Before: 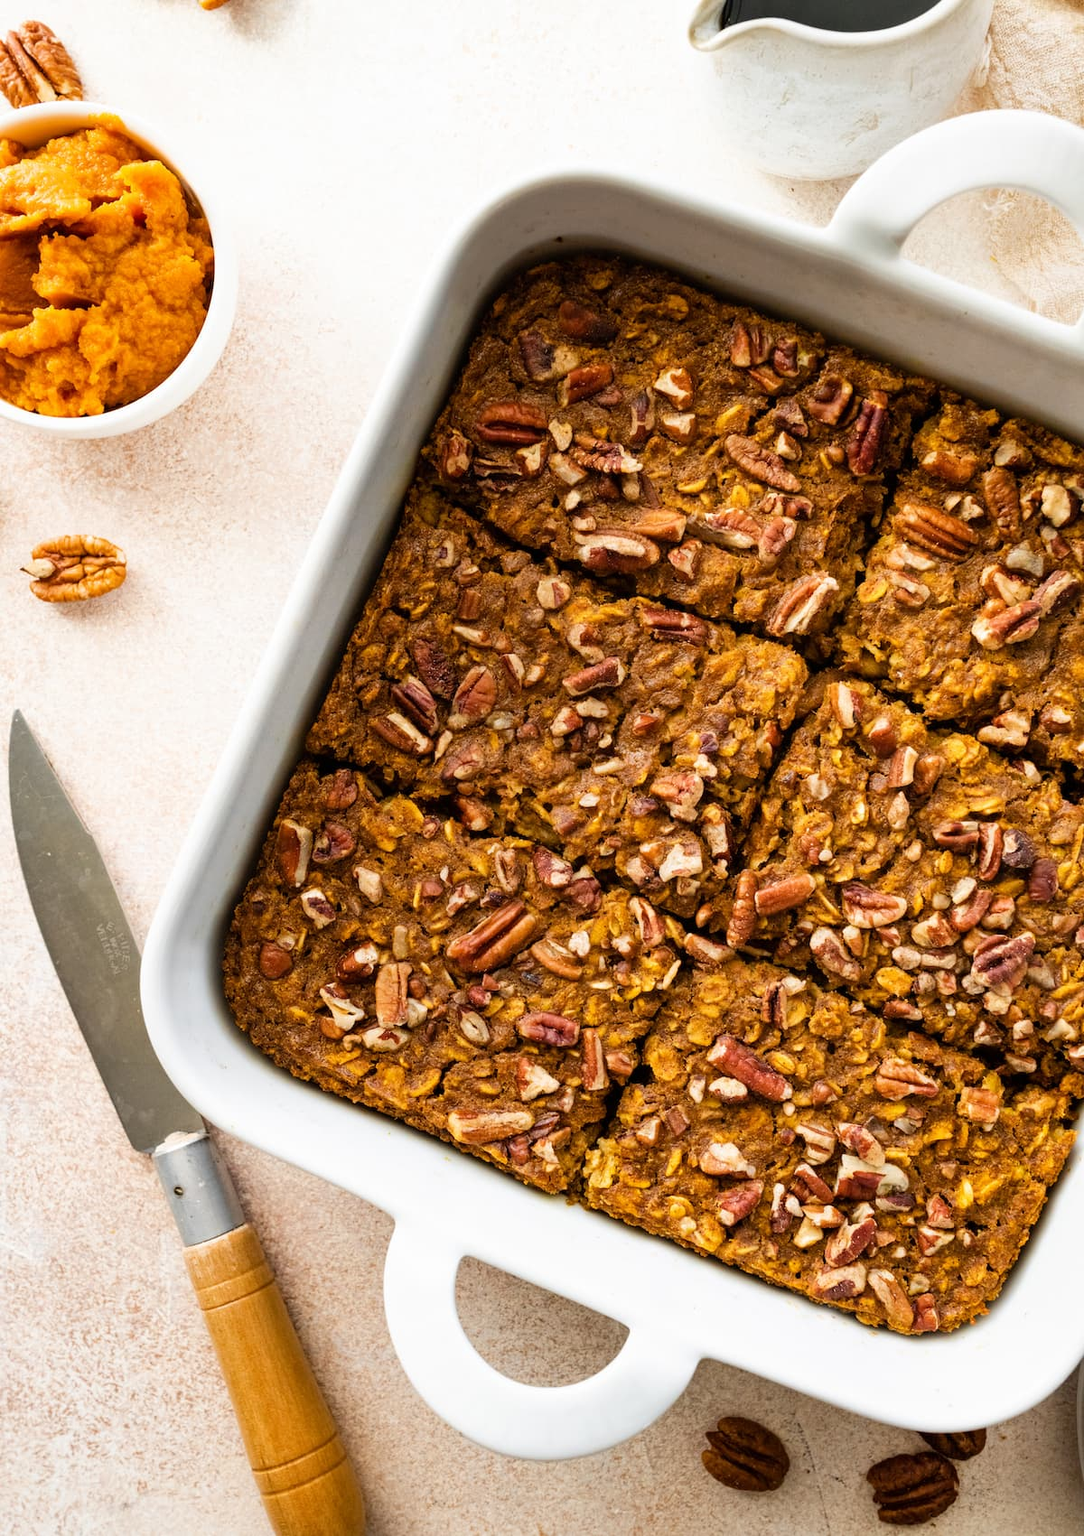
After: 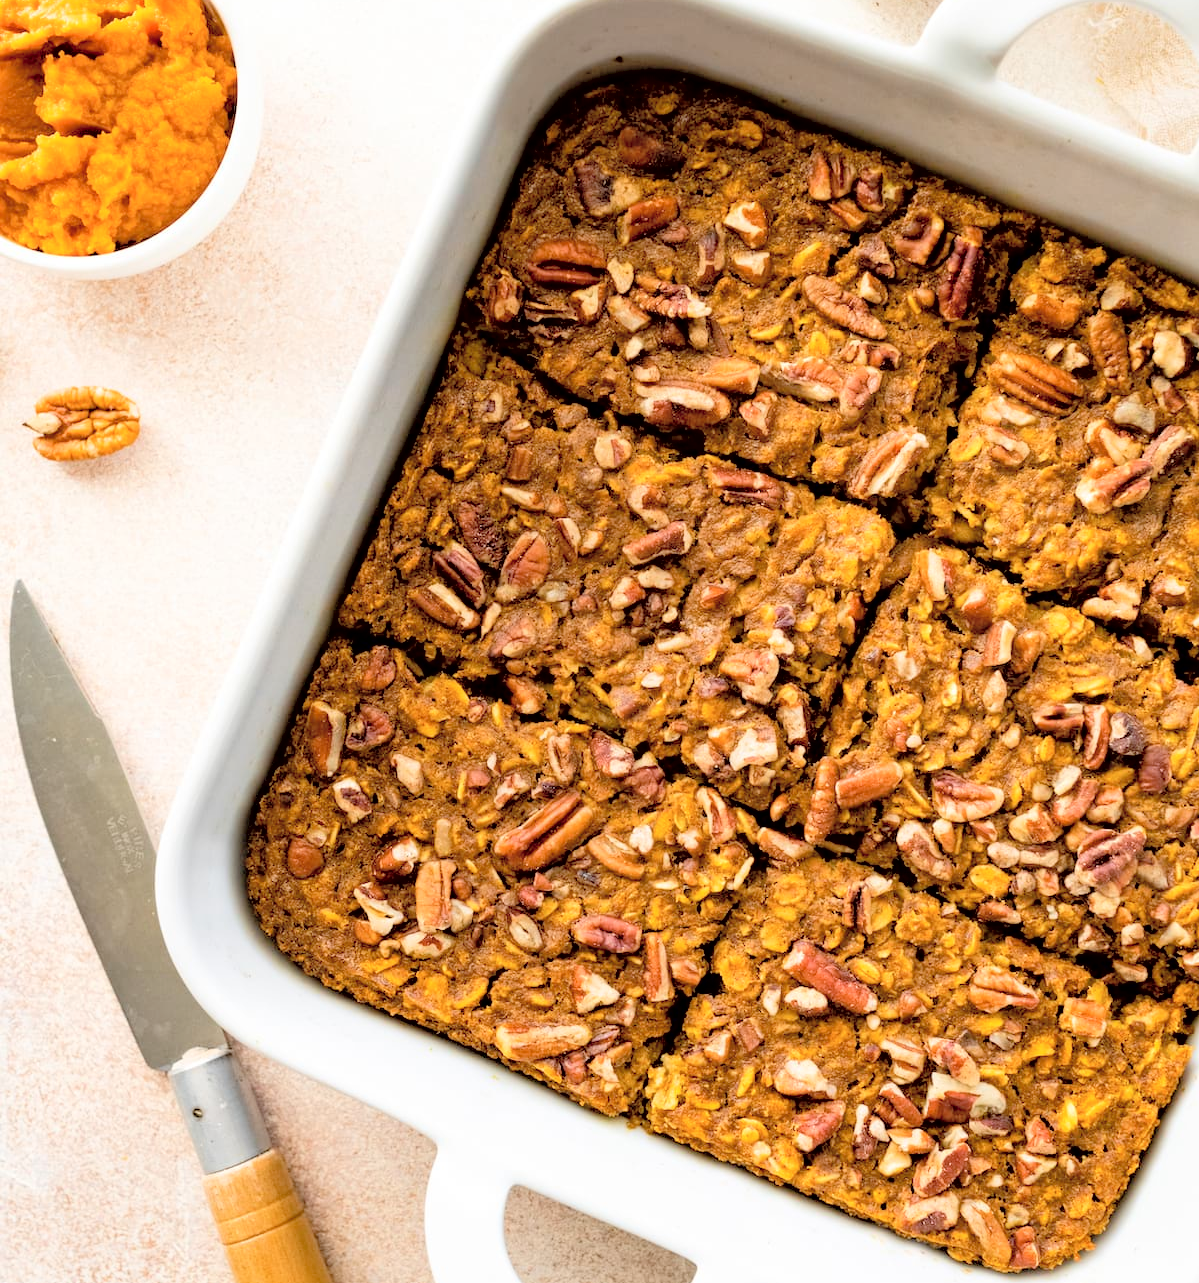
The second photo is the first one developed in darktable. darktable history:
crop and rotate: top 12.113%, bottom 12.431%
contrast brightness saturation: brightness 0.277
exposure: black level correction 0.009, exposure 0.017 EV, compensate highlight preservation false
